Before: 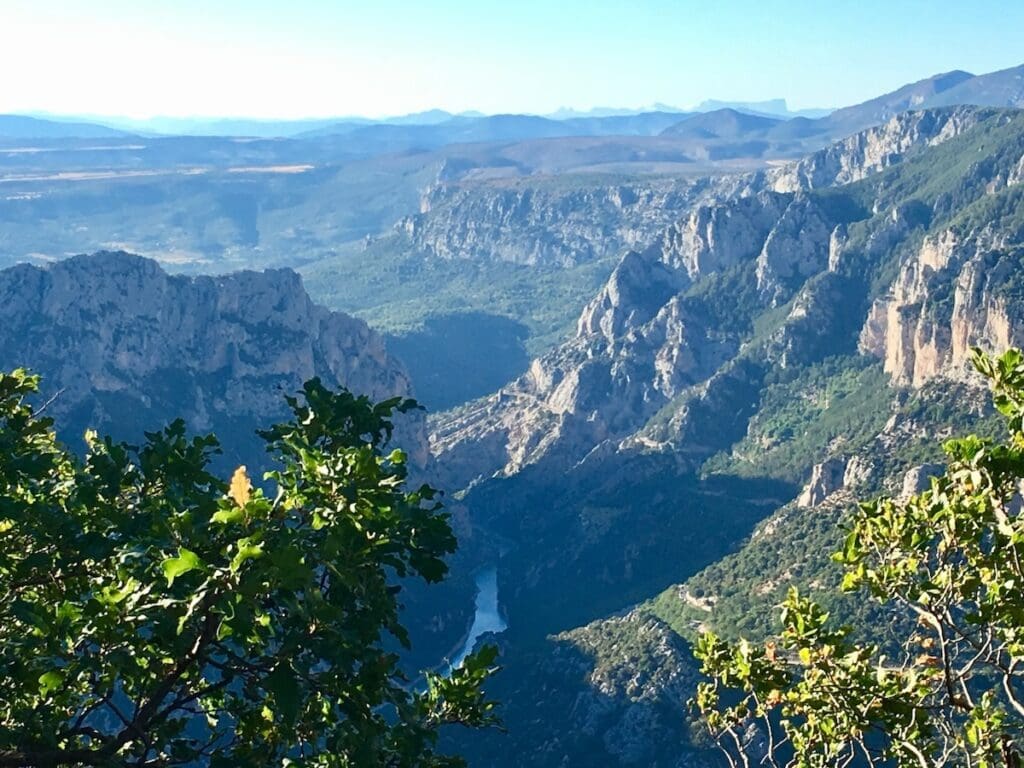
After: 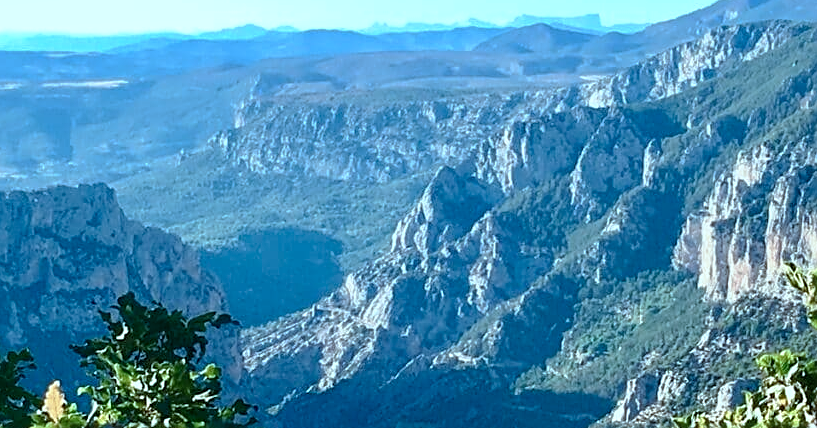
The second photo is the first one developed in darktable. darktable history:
local contrast: highlights 104%, shadows 98%, detail 132%, midtone range 0.2
color correction: highlights a* -10.71, highlights b* -19
base curve: curves: ch0 [(0, 0) (0.595, 0.418) (1, 1)], preserve colors none
crop: left 18.255%, top 11.091%, right 1.936%, bottom 33.091%
sharpen: on, module defaults
tone curve: curves: ch0 [(0, 0) (0.003, 0.004) (0.011, 0.014) (0.025, 0.032) (0.044, 0.057) (0.069, 0.089) (0.1, 0.128) (0.136, 0.174) (0.177, 0.227) (0.224, 0.287) (0.277, 0.354) (0.335, 0.427) (0.399, 0.507) (0.468, 0.582) (0.543, 0.653) (0.623, 0.726) (0.709, 0.799) (0.801, 0.876) (0.898, 0.937) (1, 1)], preserve colors none
